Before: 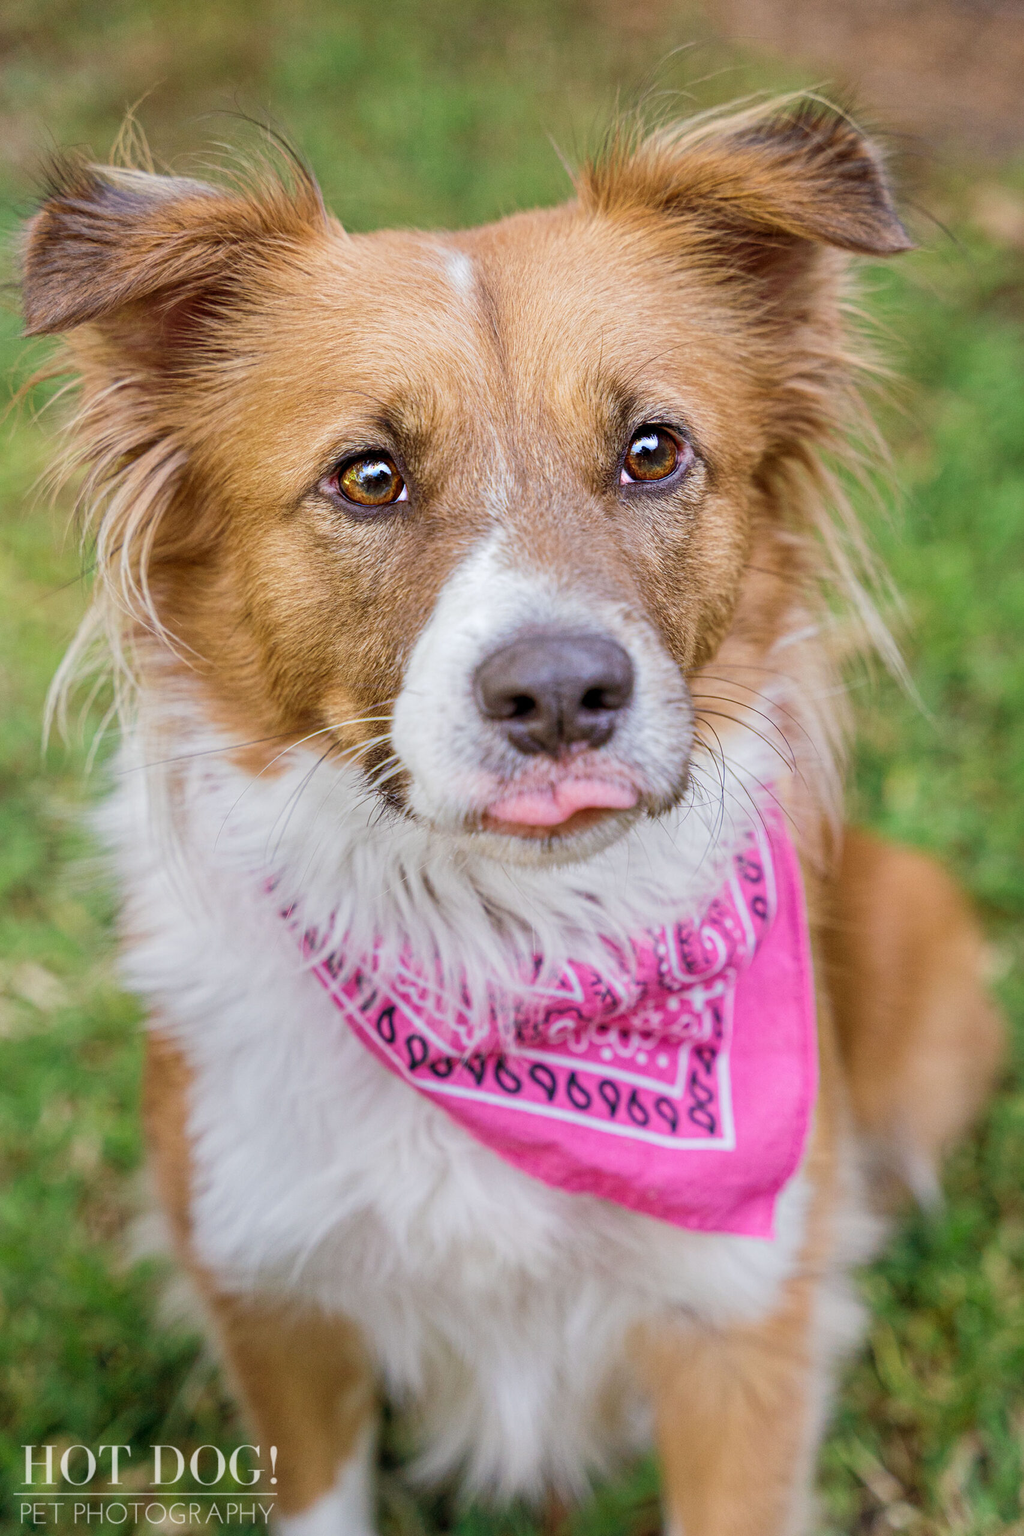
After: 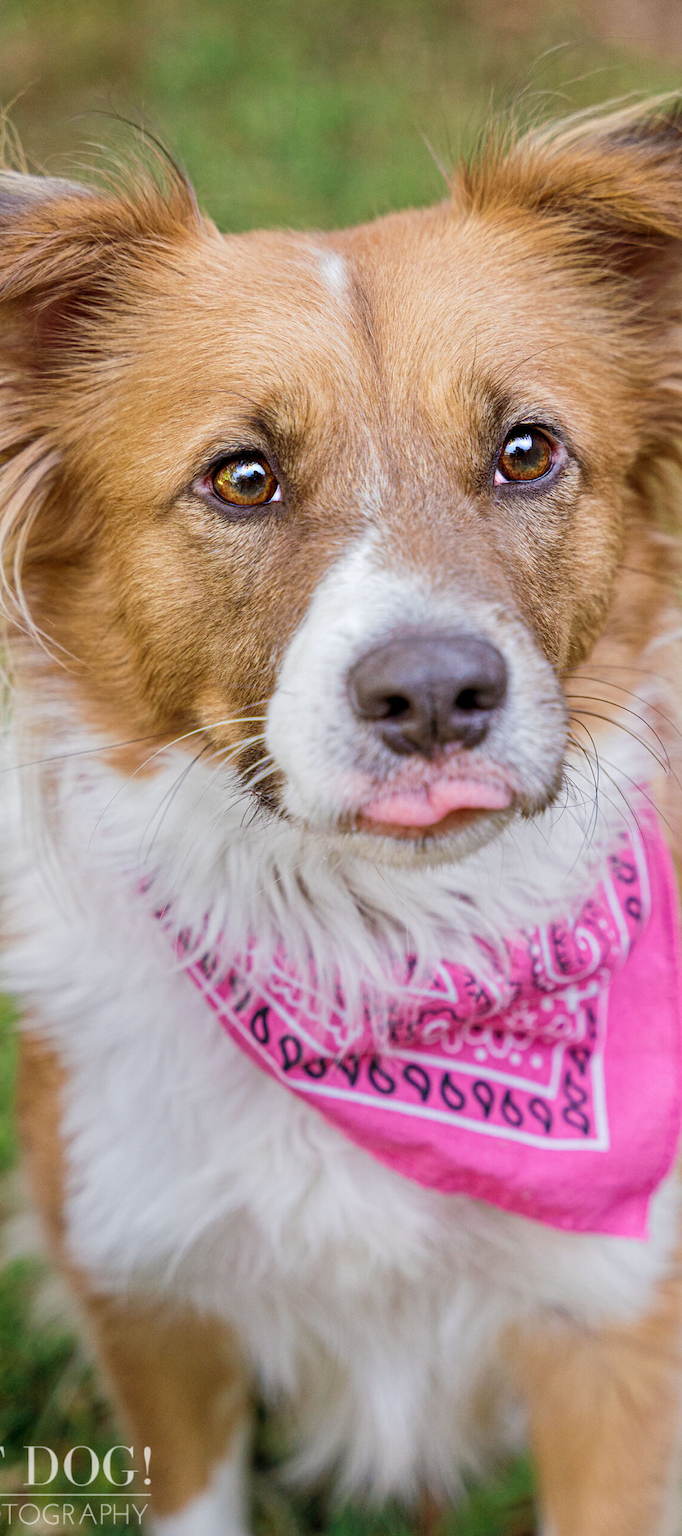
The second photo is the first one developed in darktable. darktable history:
crop and rotate: left 12.402%, right 20.942%
